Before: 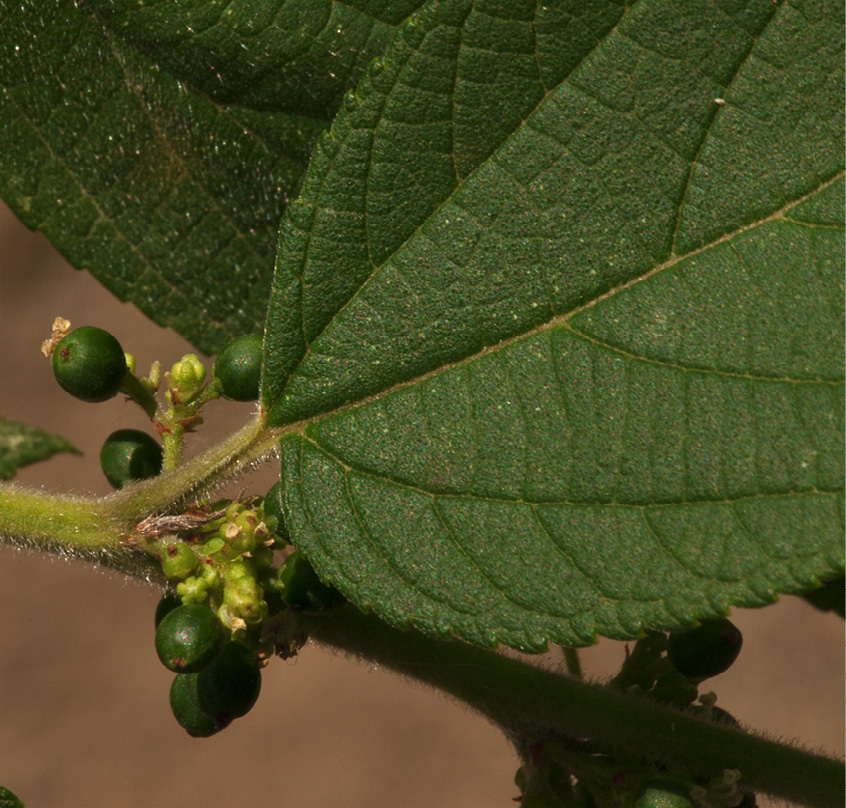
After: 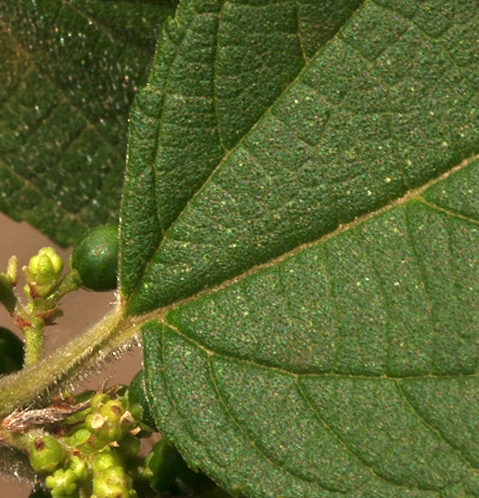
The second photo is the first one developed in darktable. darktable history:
crop: left 16.202%, top 11.208%, right 26.045%, bottom 20.557%
rotate and perspective: rotation -3°, crop left 0.031, crop right 0.968, crop top 0.07, crop bottom 0.93
exposure: exposure 0.785 EV, compensate highlight preservation false
